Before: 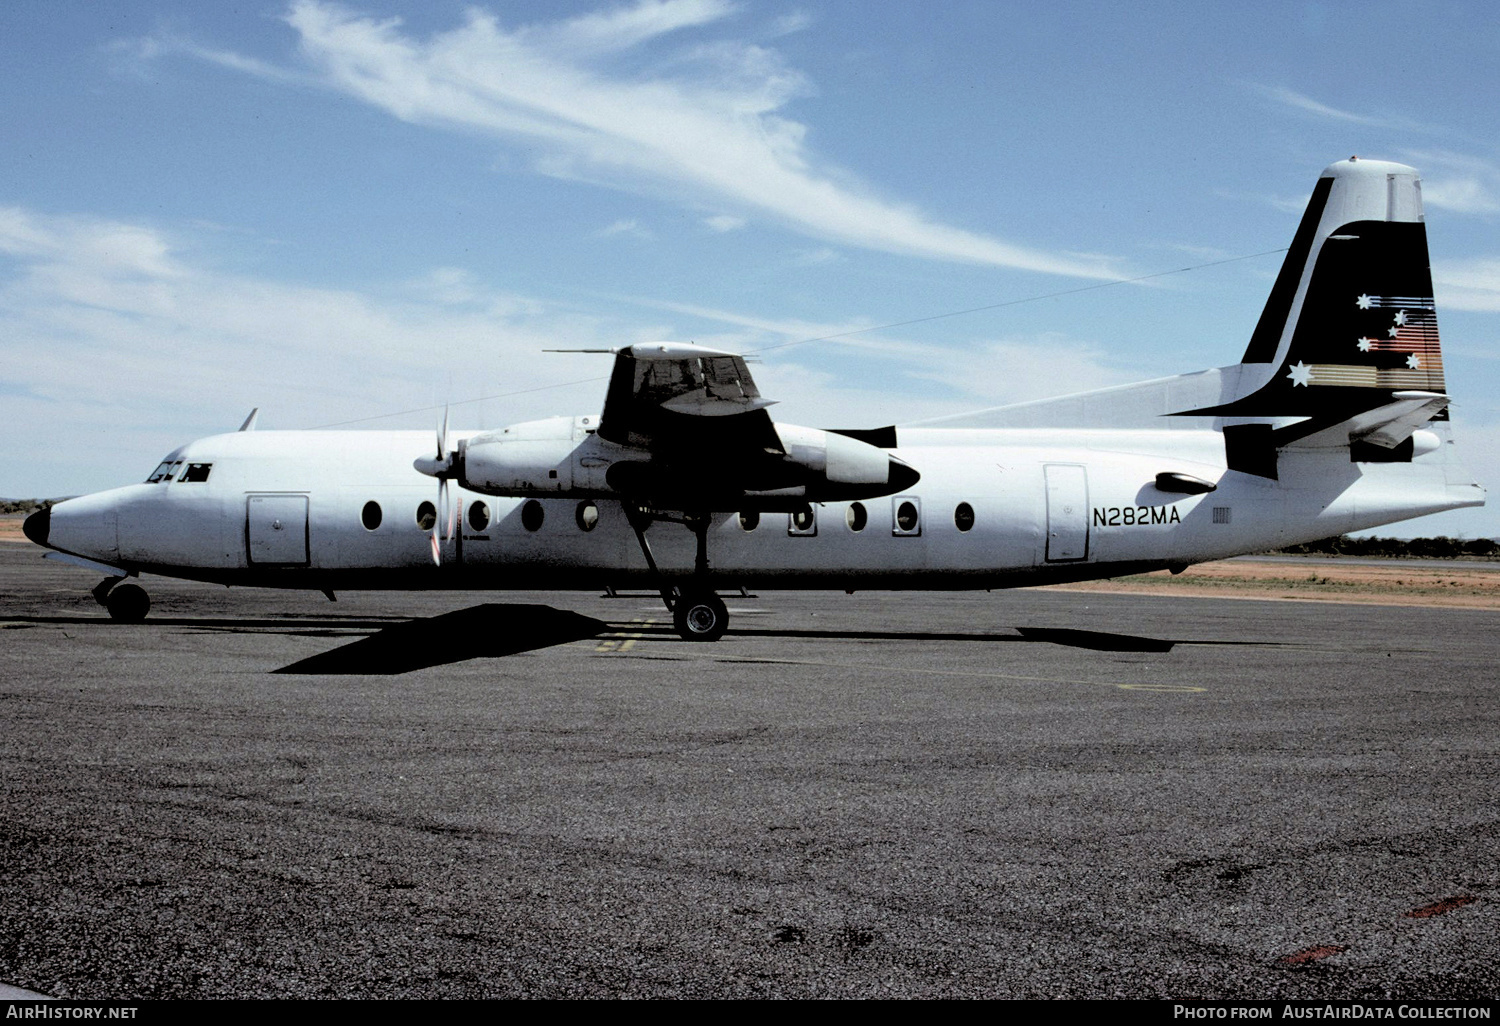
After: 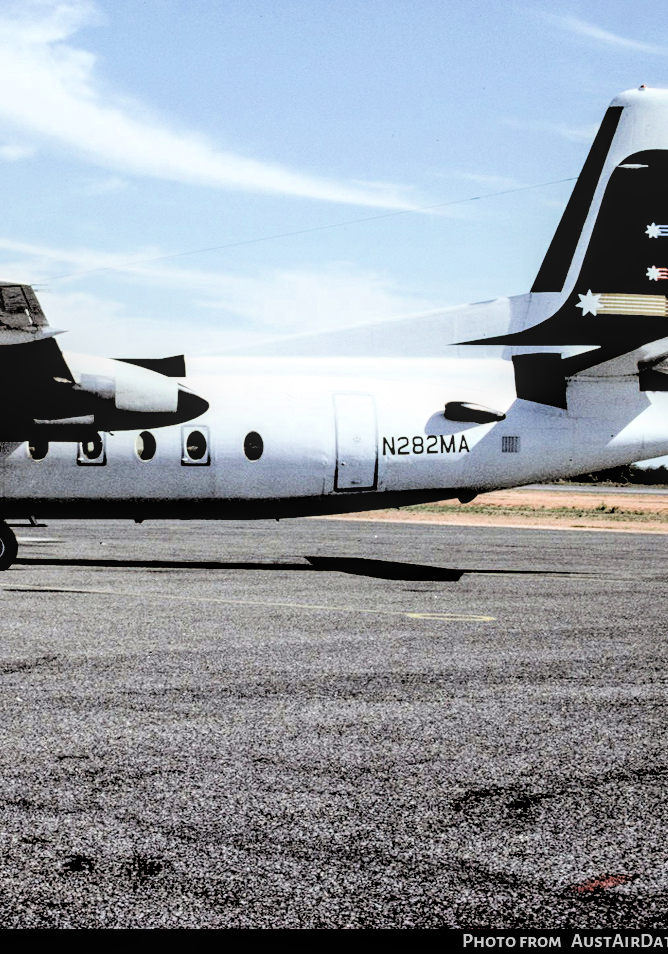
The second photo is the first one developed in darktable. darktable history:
crop: left 47.425%, top 6.959%, right 8.037%
color balance rgb: perceptual saturation grading › global saturation -0.068%, perceptual brilliance grading › global brilliance 24.197%
exposure: black level correction 0.001, exposure 0.5 EV, compensate exposure bias true, compensate highlight preservation false
filmic rgb: black relative exposure -5.03 EV, white relative exposure 3.97 EV, threshold 5.94 EV, hardness 2.89, contrast 1.298, enable highlight reconstruction true
local contrast: on, module defaults
shadows and highlights: radius 334.32, shadows 64.17, highlights 5.24, compress 87.8%, soften with gaussian
